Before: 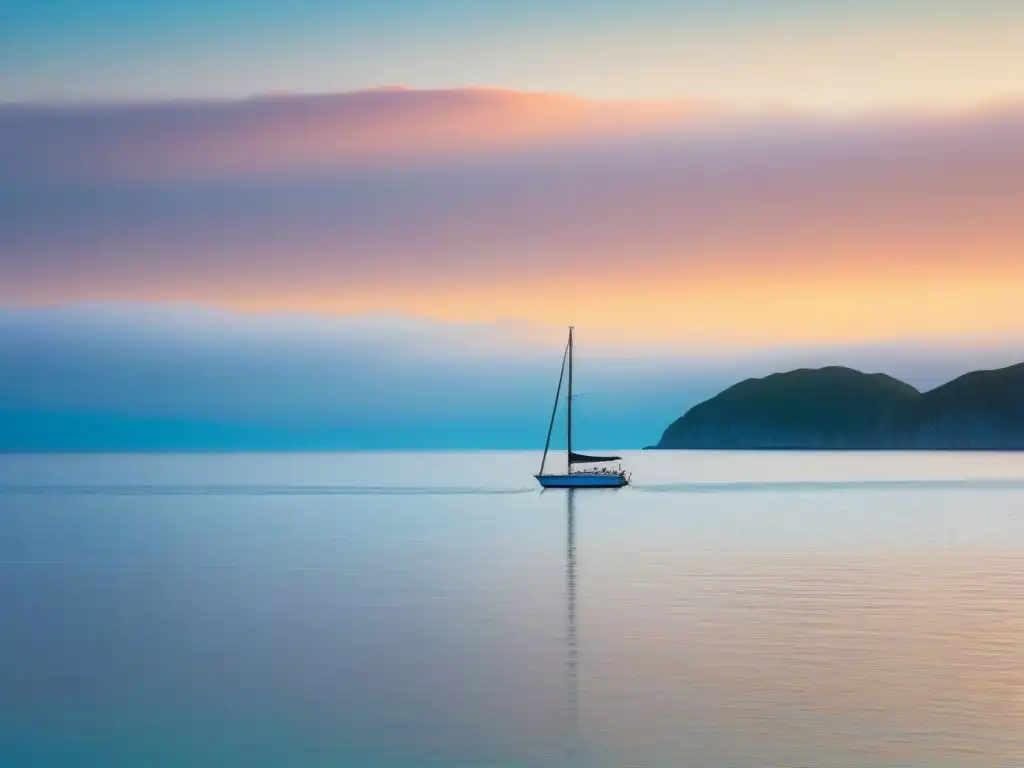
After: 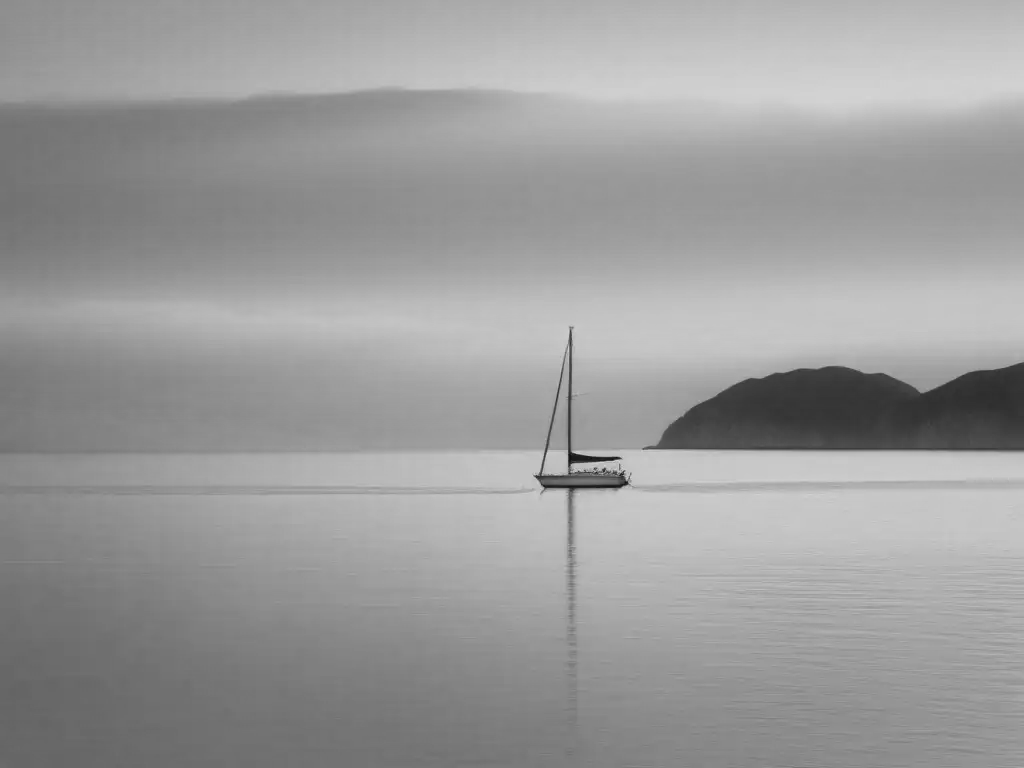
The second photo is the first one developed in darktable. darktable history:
color calibration: output gray [0.21, 0.42, 0.37, 0], illuminant same as pipeline (D50), adaptation XYZ, x 0.346, y 0.357, temperature 5012.07 K
exposure: compensate highlight preservation false
